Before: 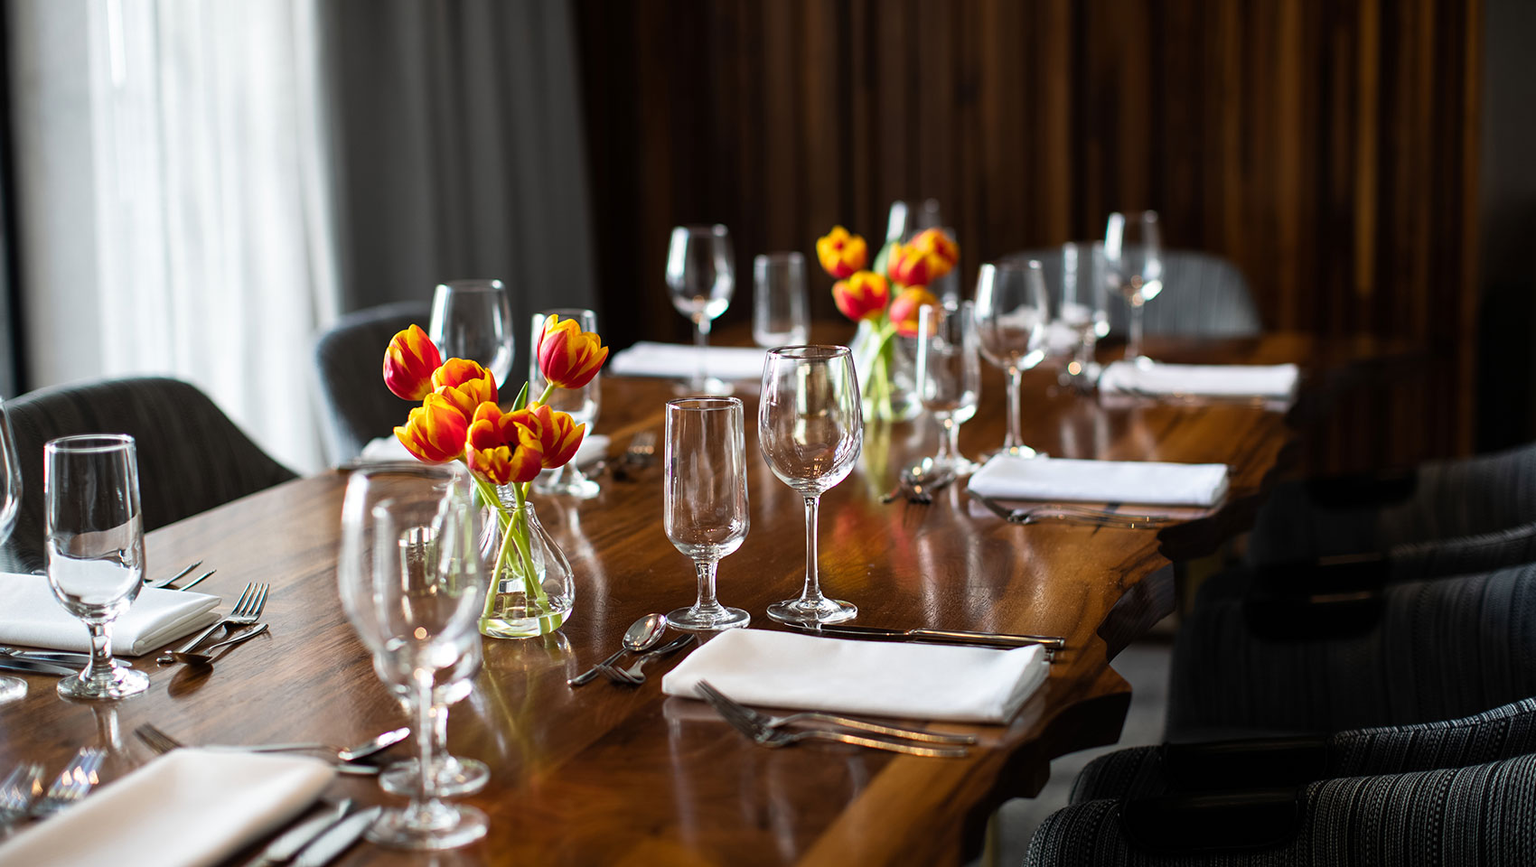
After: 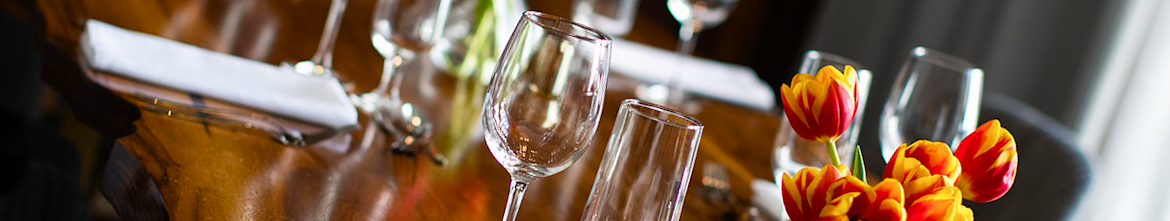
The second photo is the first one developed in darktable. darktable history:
crop and rotate: angle 16.12°, top 30.835%, bottom 35.653%
color balance rgb: perceptual saturation grading › global saturation 20%, perceptual saturation grading › highlights -25%, perceptual saturation grading › shadows 25%
